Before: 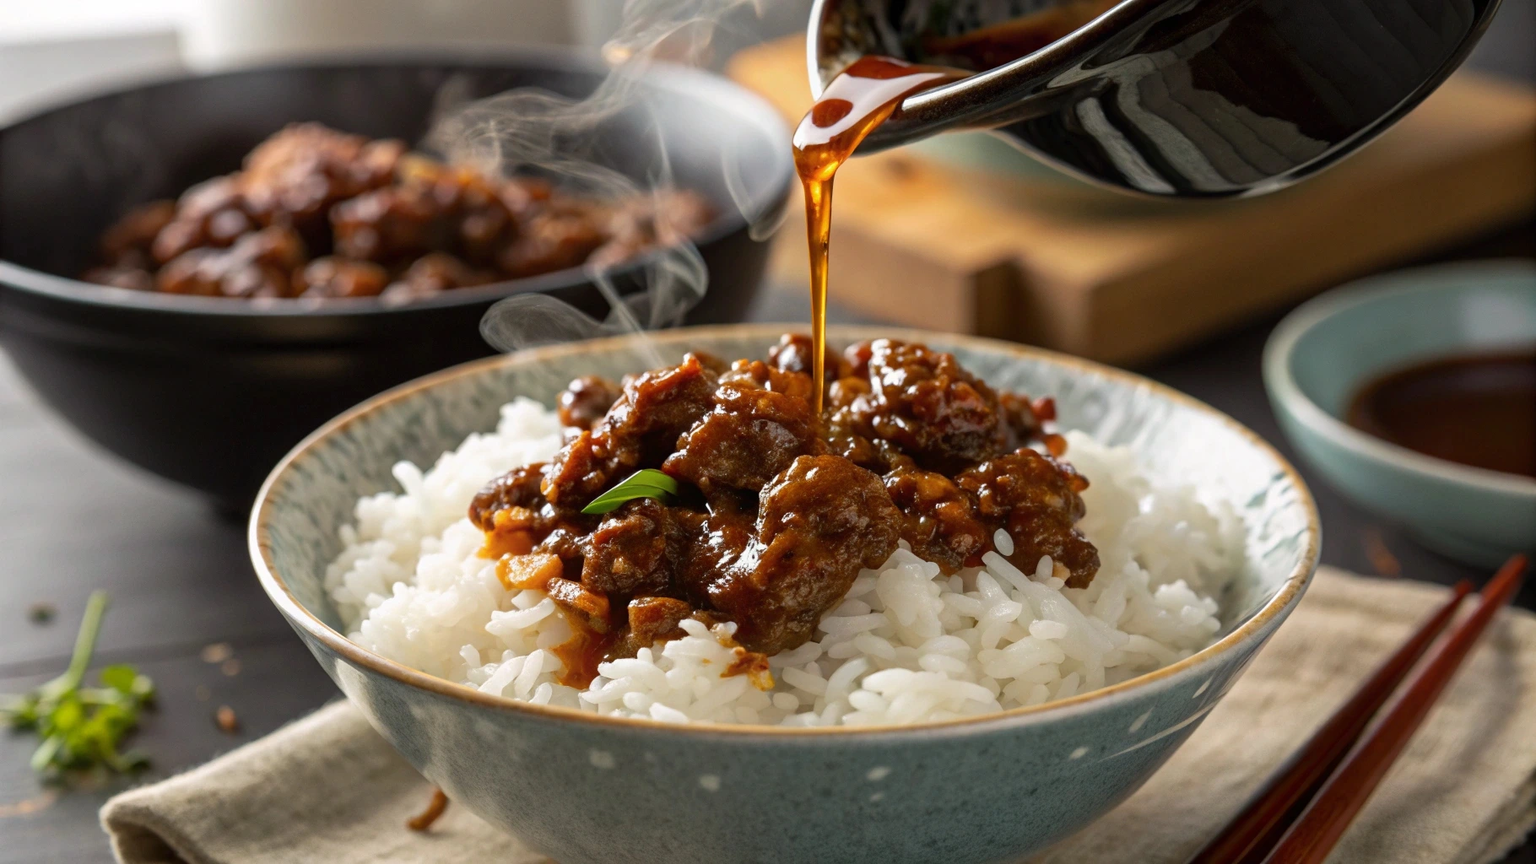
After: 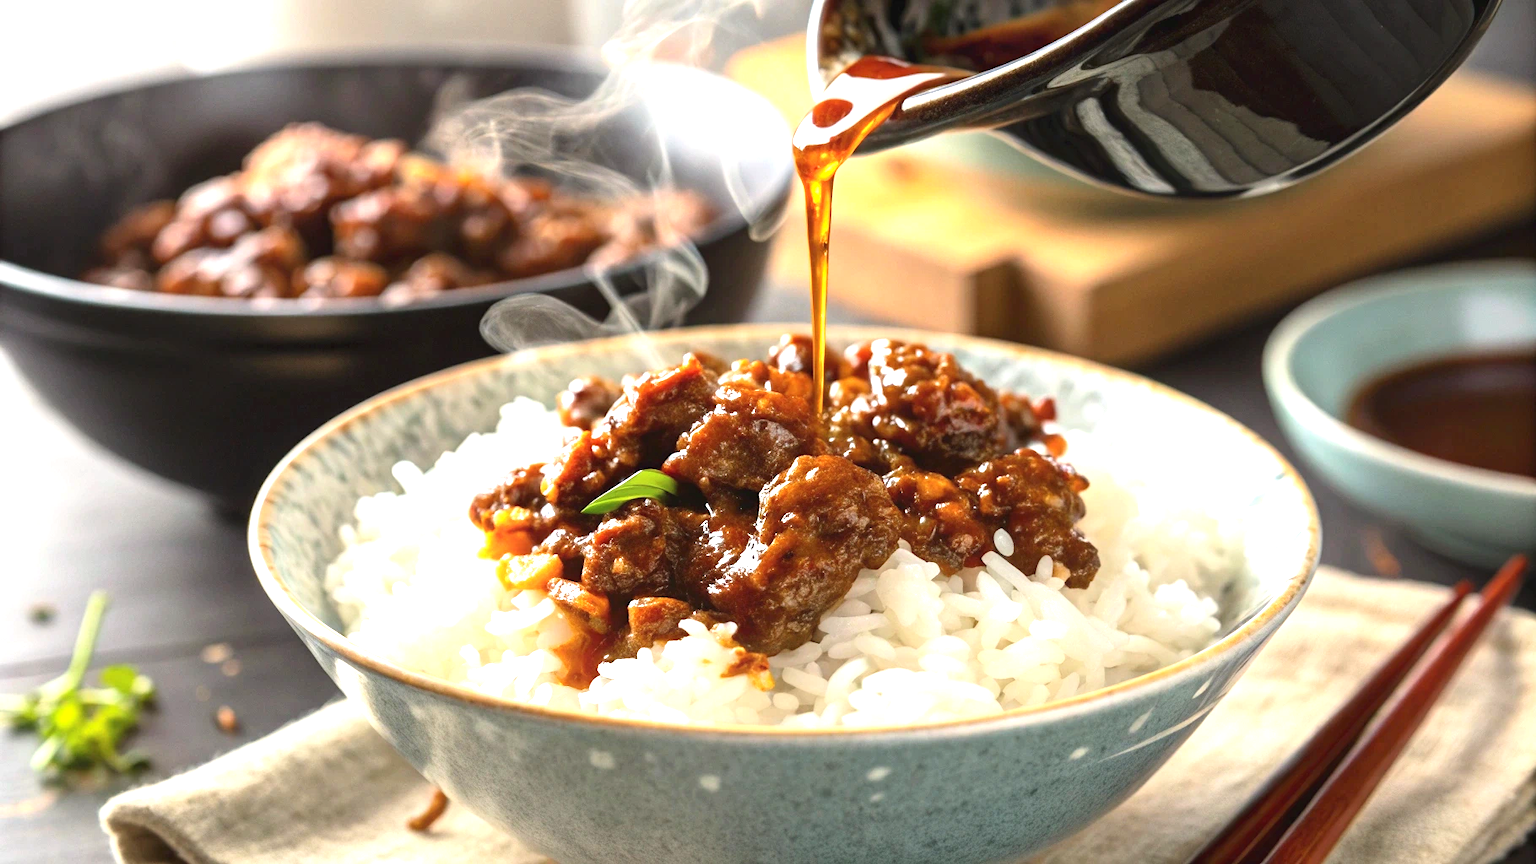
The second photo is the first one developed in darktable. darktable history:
exposure: black level correction -0.001, exposure 1.337 EV, compensate highlight preservation false
contrast brightness saturation: contrast 0.096, brightness 0.021, saturation 0.018
